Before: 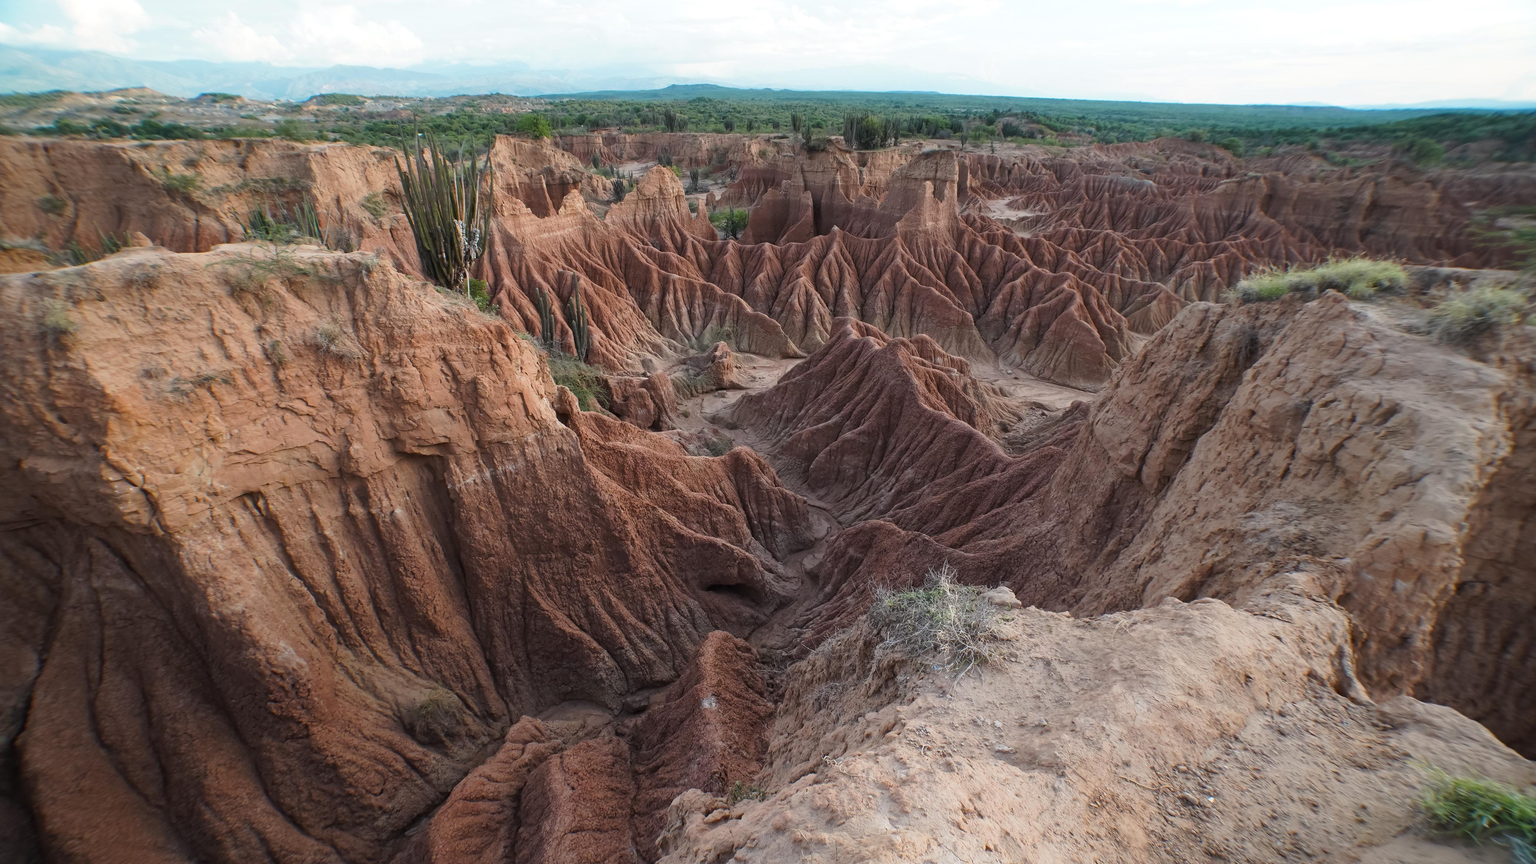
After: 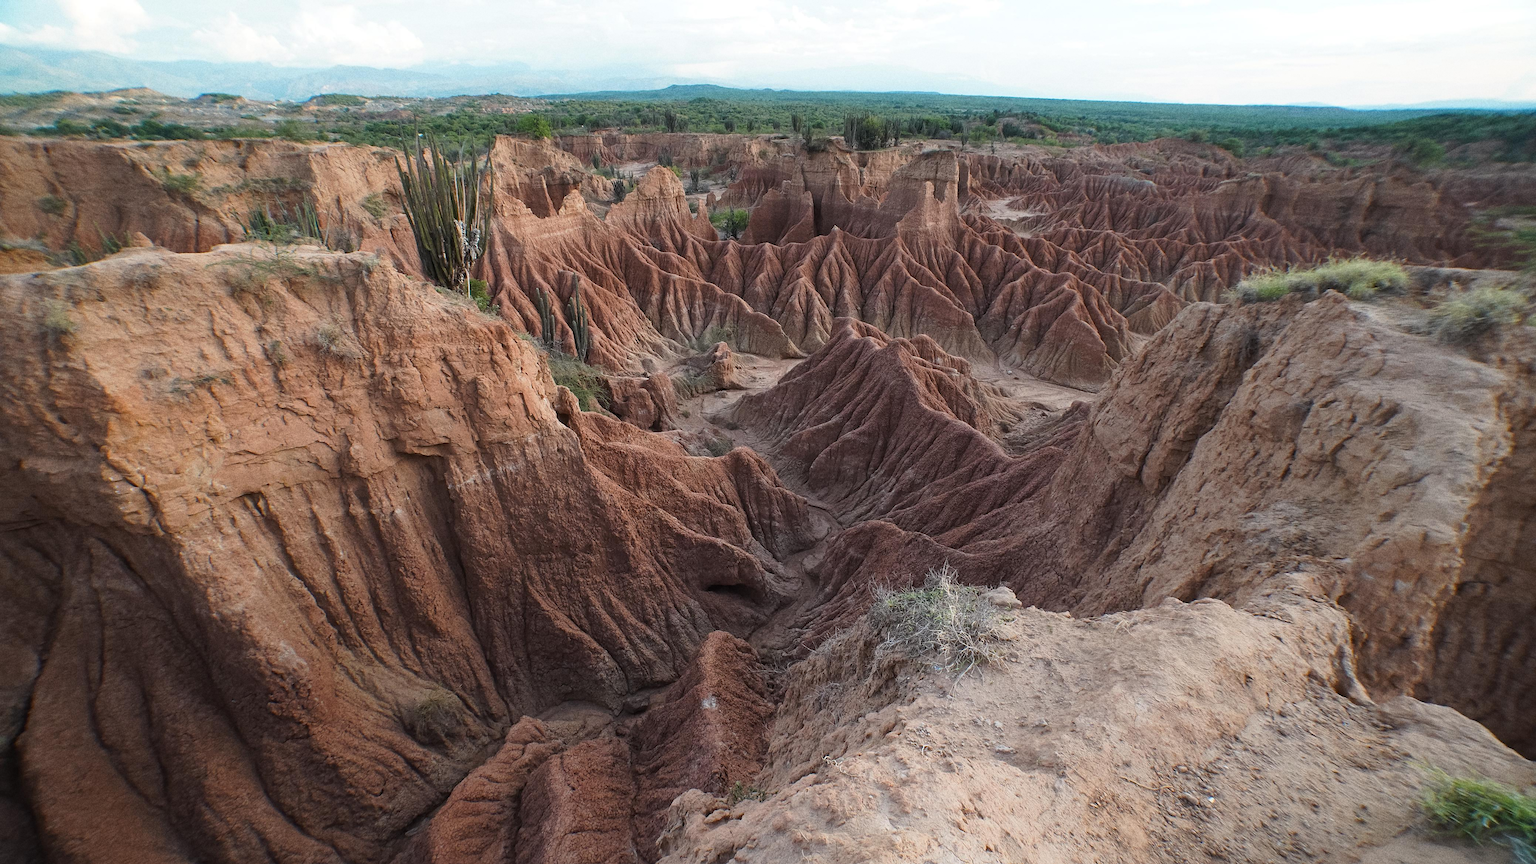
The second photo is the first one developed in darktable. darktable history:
grain: coarseness 8.68 ISO, strength 31.94%
sharpen: amount 0.2
